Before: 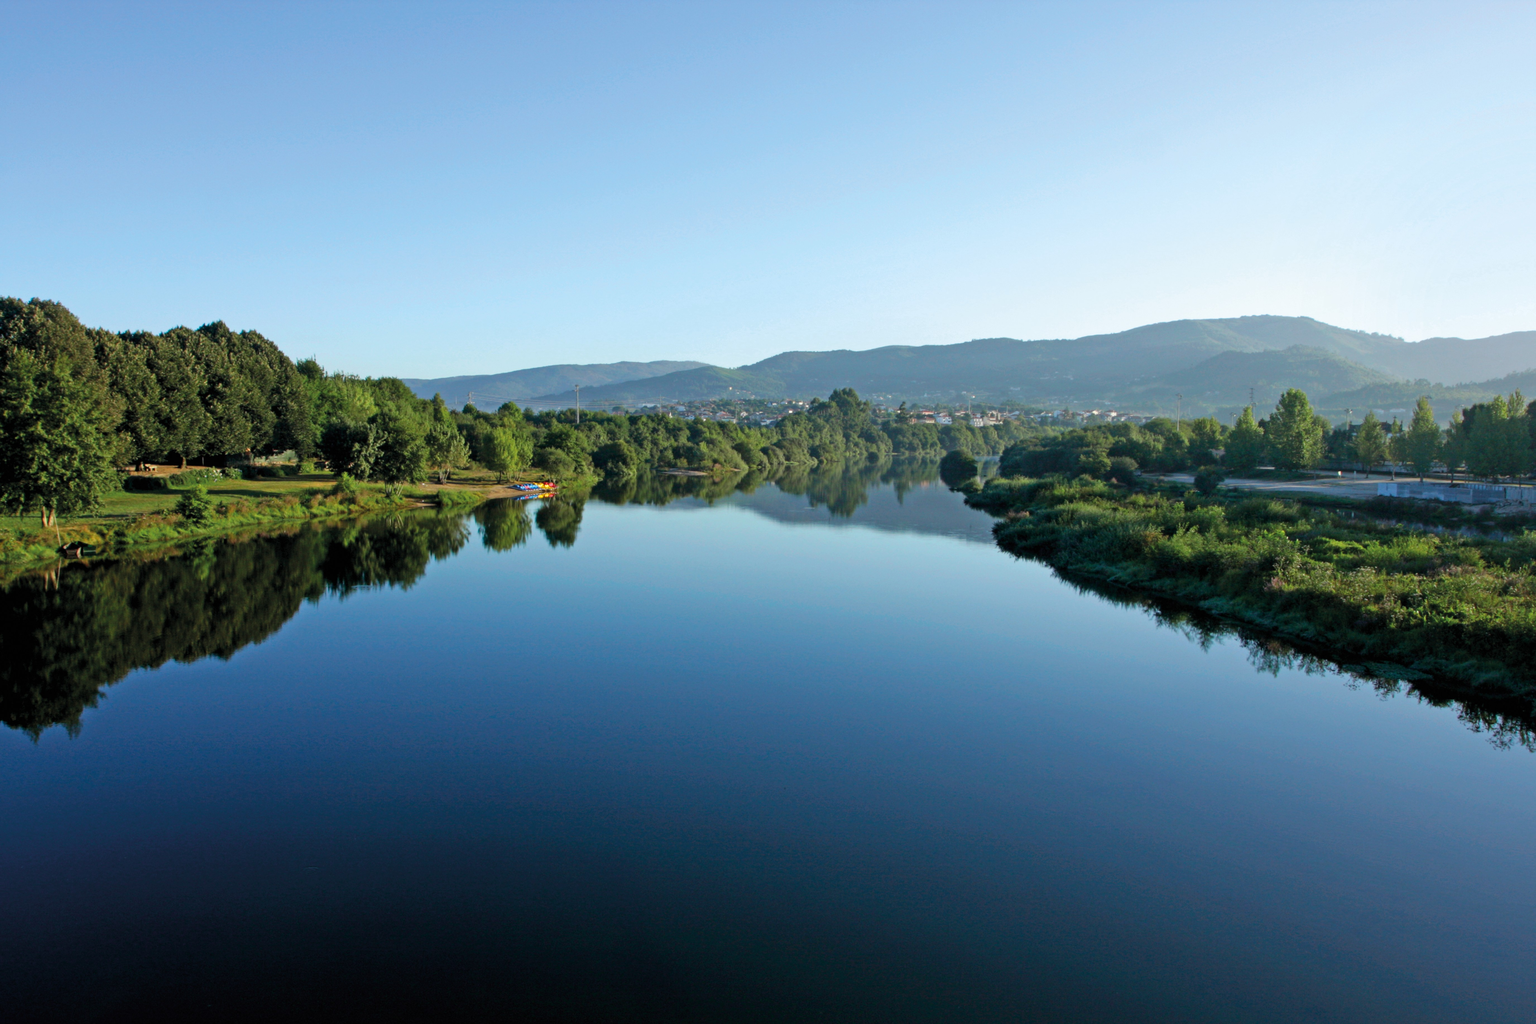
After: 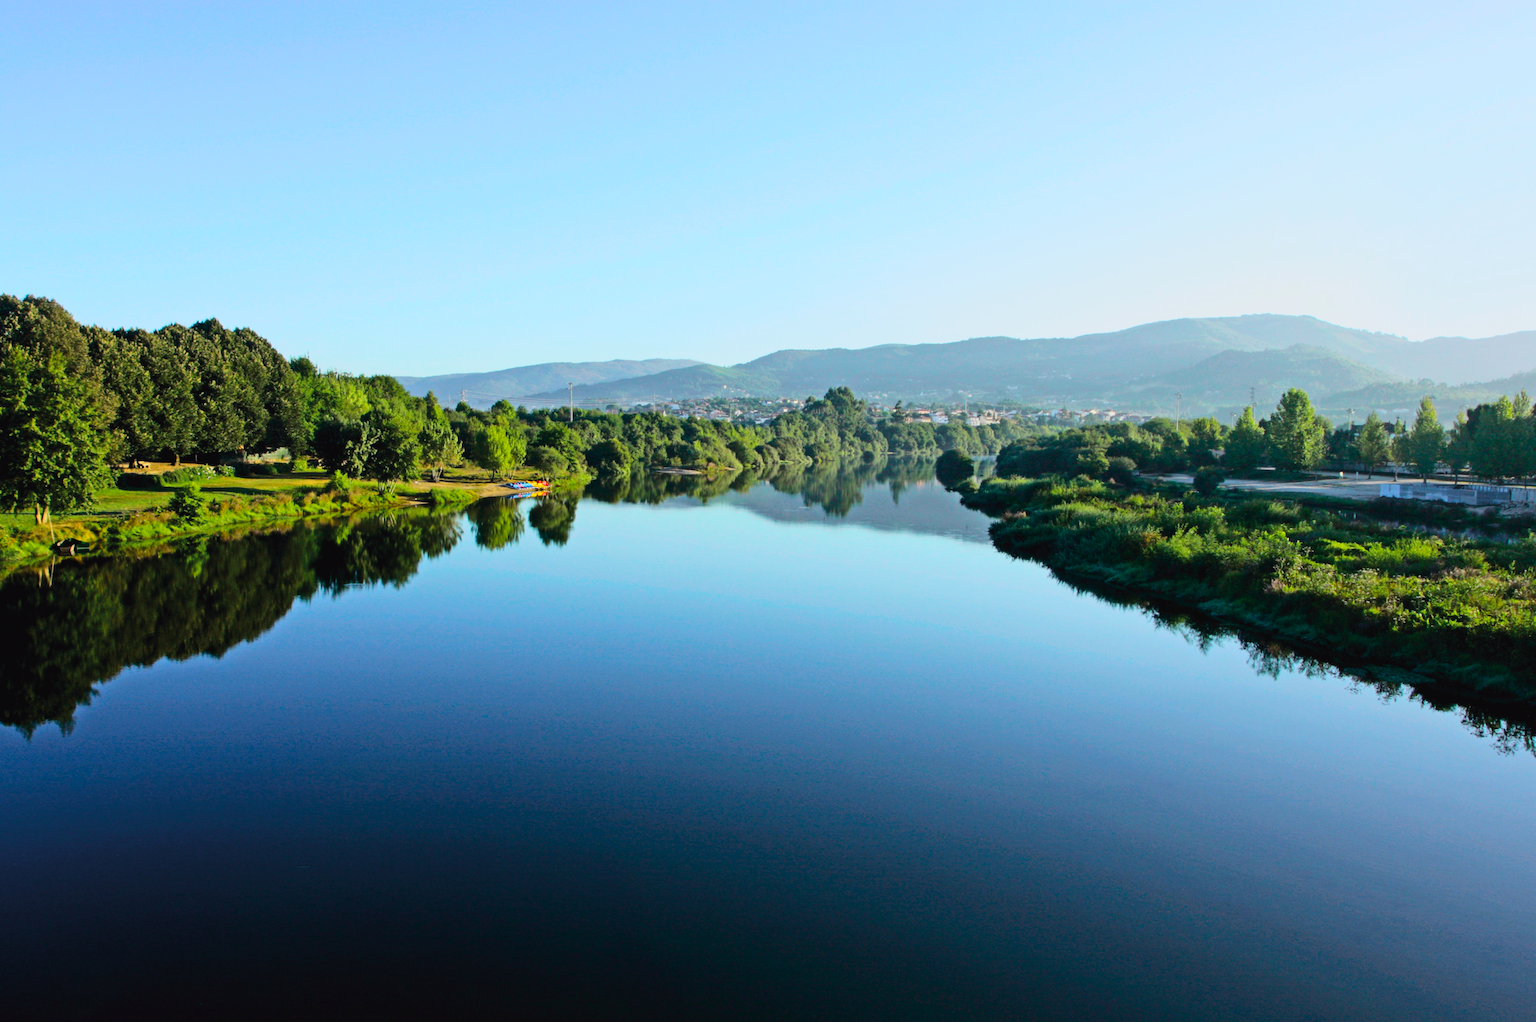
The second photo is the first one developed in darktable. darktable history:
tone curve: curves: ch0 [(0, 0.021) (0.104, 0.093) (0.236, 0.234) (0.456, 0.566) (0.647, 0.78) (0.864, 0.9) (1, 0.932)]; ch1 [(0, 0) (0.353, 0.344) (0.43, 0.401) (0.479, 0.476) (0.502, 0.504) (0.544, 0.534) (0.566, 0.566) (0.612, 0.621) (0.657, 0.679) (1, 1)]; ch2 [(0, 0) (0.34, 0.314) (0.434, 0.43) (0.5, 0.498) (0.528, 0.536) (0.56, 0.576) (0.595, 0.638) (0.644, 0.729) (1, 1)], color space Lab, independent channels, preserve colors none
rotate and perspective: rotation 0.192°, lens shift (horizontal) -0.015, crop left 0.005, crop right 0.996, crop top 0.006, crop bottom 0.99
